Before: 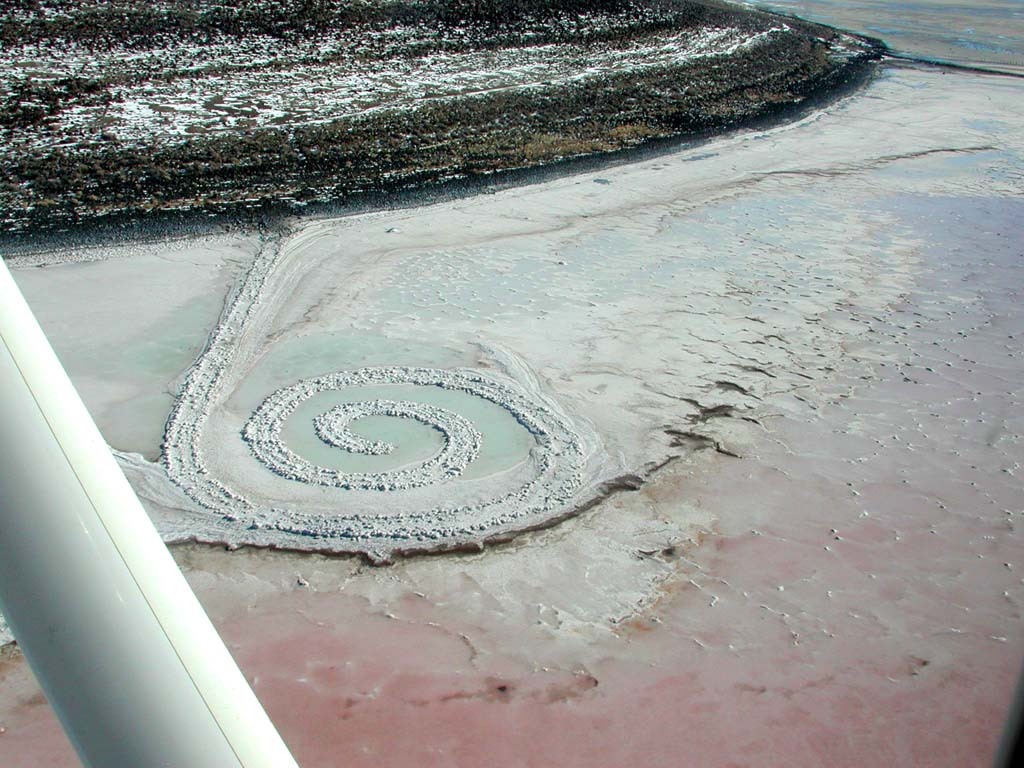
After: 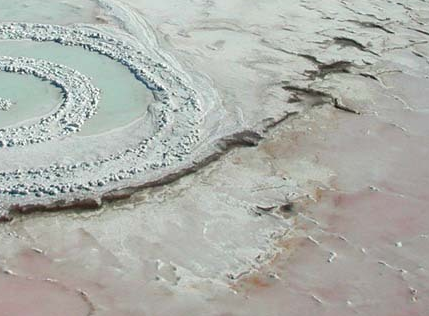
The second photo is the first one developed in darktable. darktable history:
crop: left 37.338%, top 44.888%, right 20.729%, bottom 13.86%
